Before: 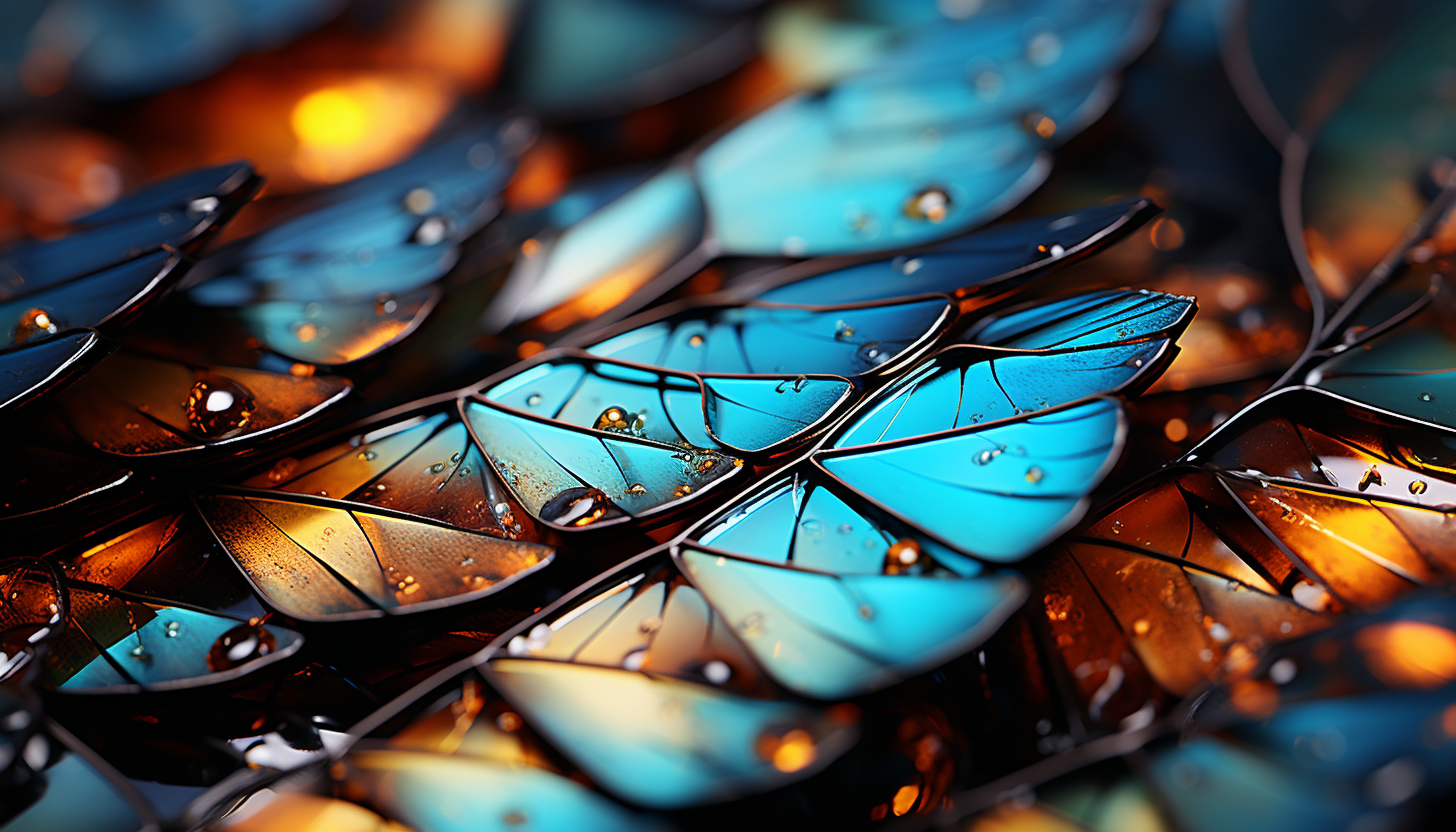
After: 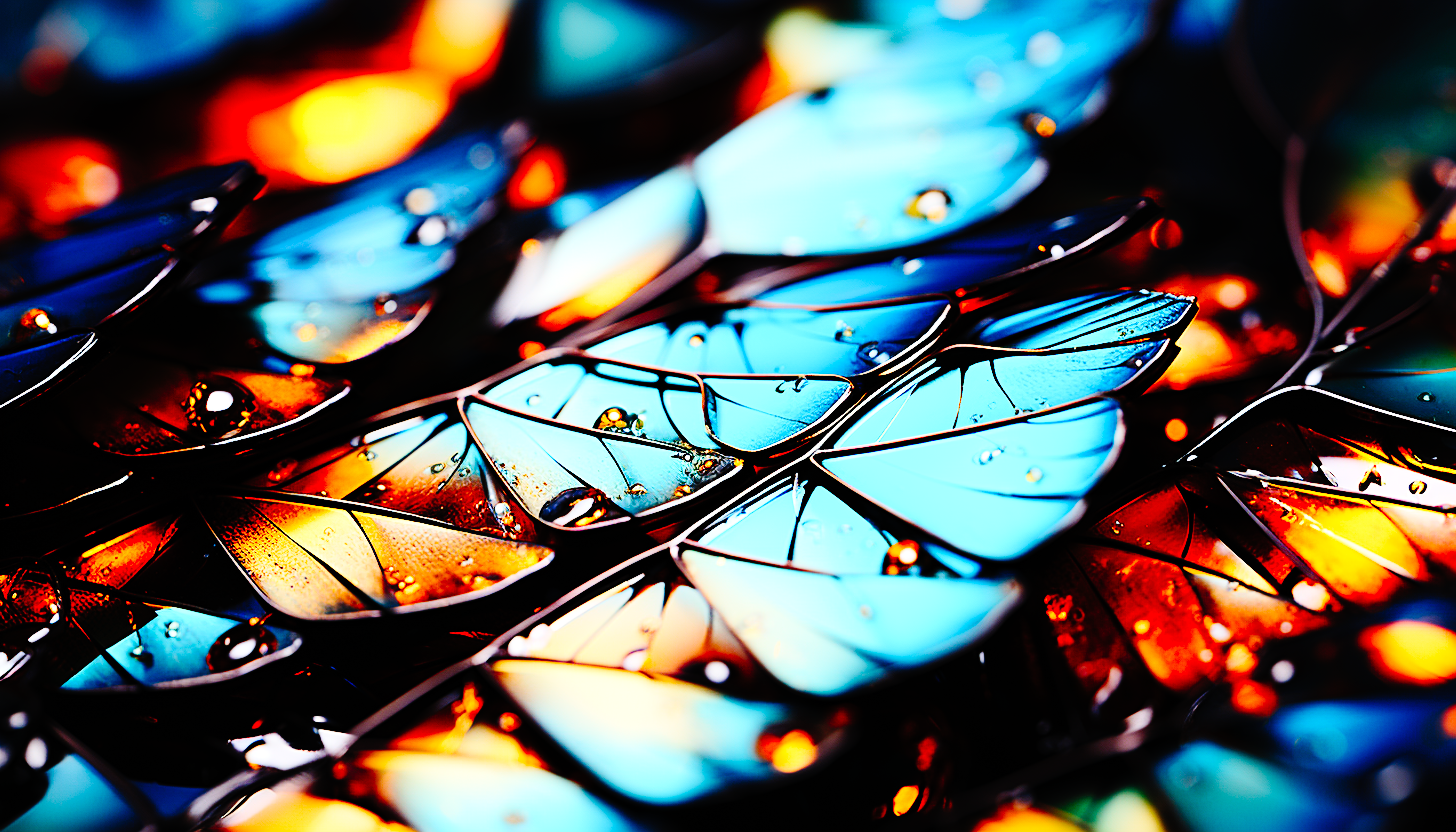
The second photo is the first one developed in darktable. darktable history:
tone equalizer: -8 EV -0.444 EV, -7 EV -0.427 EV, -6 EV -0.328 EV, -5 EV -0.196 EV, -3 EV 0.194 EV, -2 EV 0.35 EV, -1 EV 0.376 EV, +0 EV 0.427 EV, smoothing diameter 2.09%, edges refinement/feathering 19.66, mask exposure compensation -1.57 EV, filter diffusion 5
base curve: curves: ch0 [(0, 0) (0.036, 0.01) (0.123, 0.254) (0.258, 0.504) (0.507, 0.748) (1, 1)], preserve colors none
contrast brightness saturation: contrast 0.197, brightness 0.155, saturation 0.222
